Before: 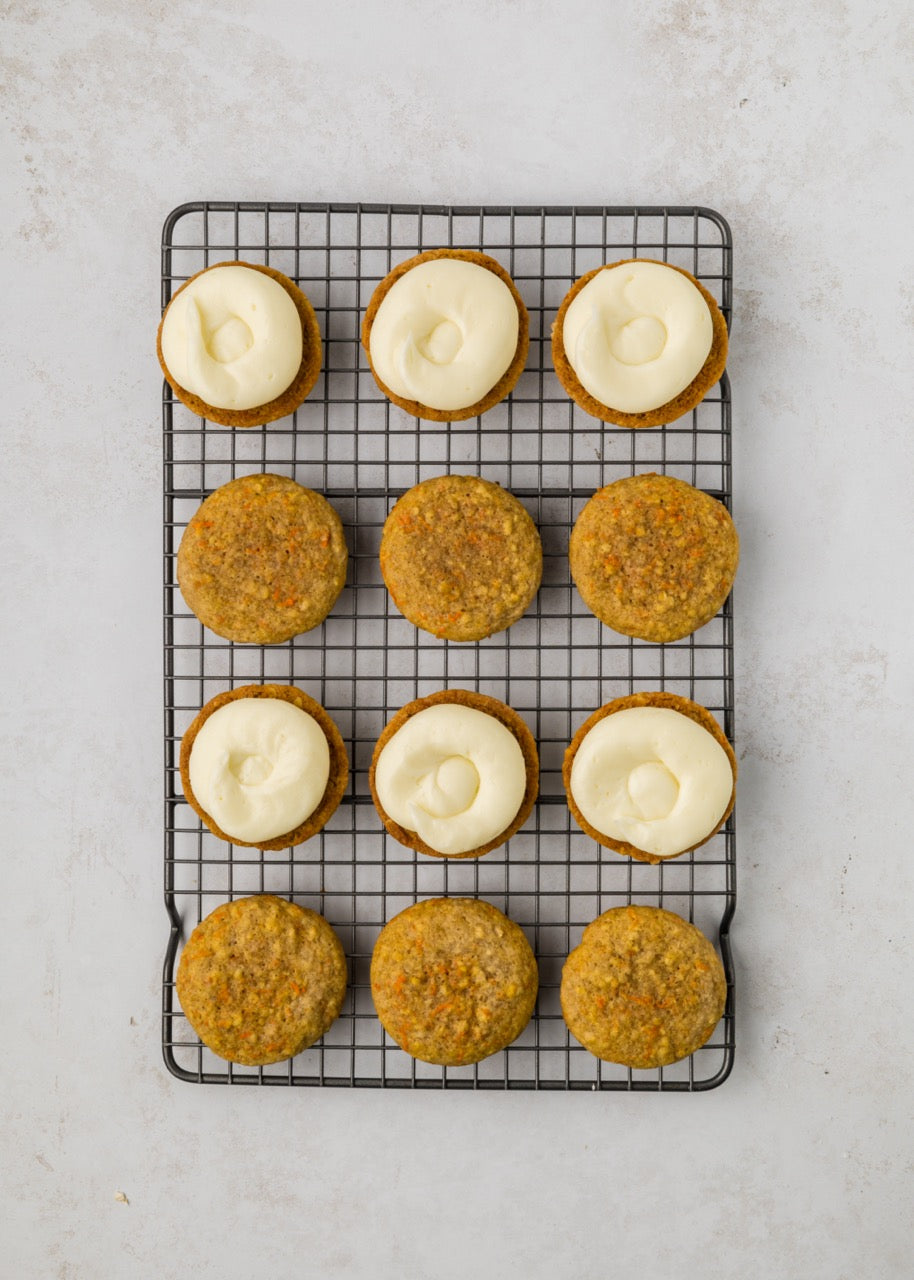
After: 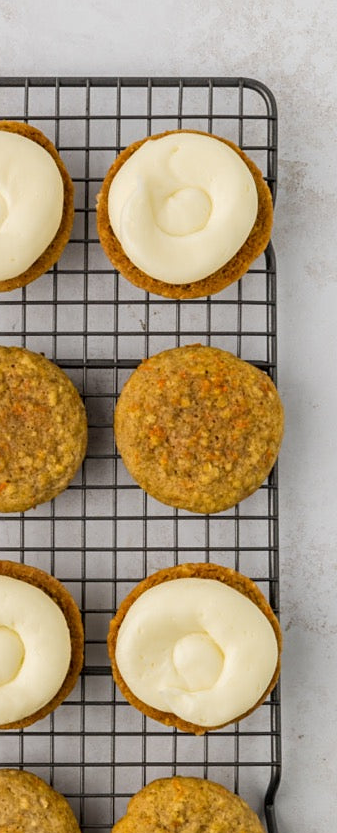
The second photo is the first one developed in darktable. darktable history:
sharpen: amount 0.213
crop and rotate: left 49.826%, top 10.123%, right 13.261%, bottom 24.781%
